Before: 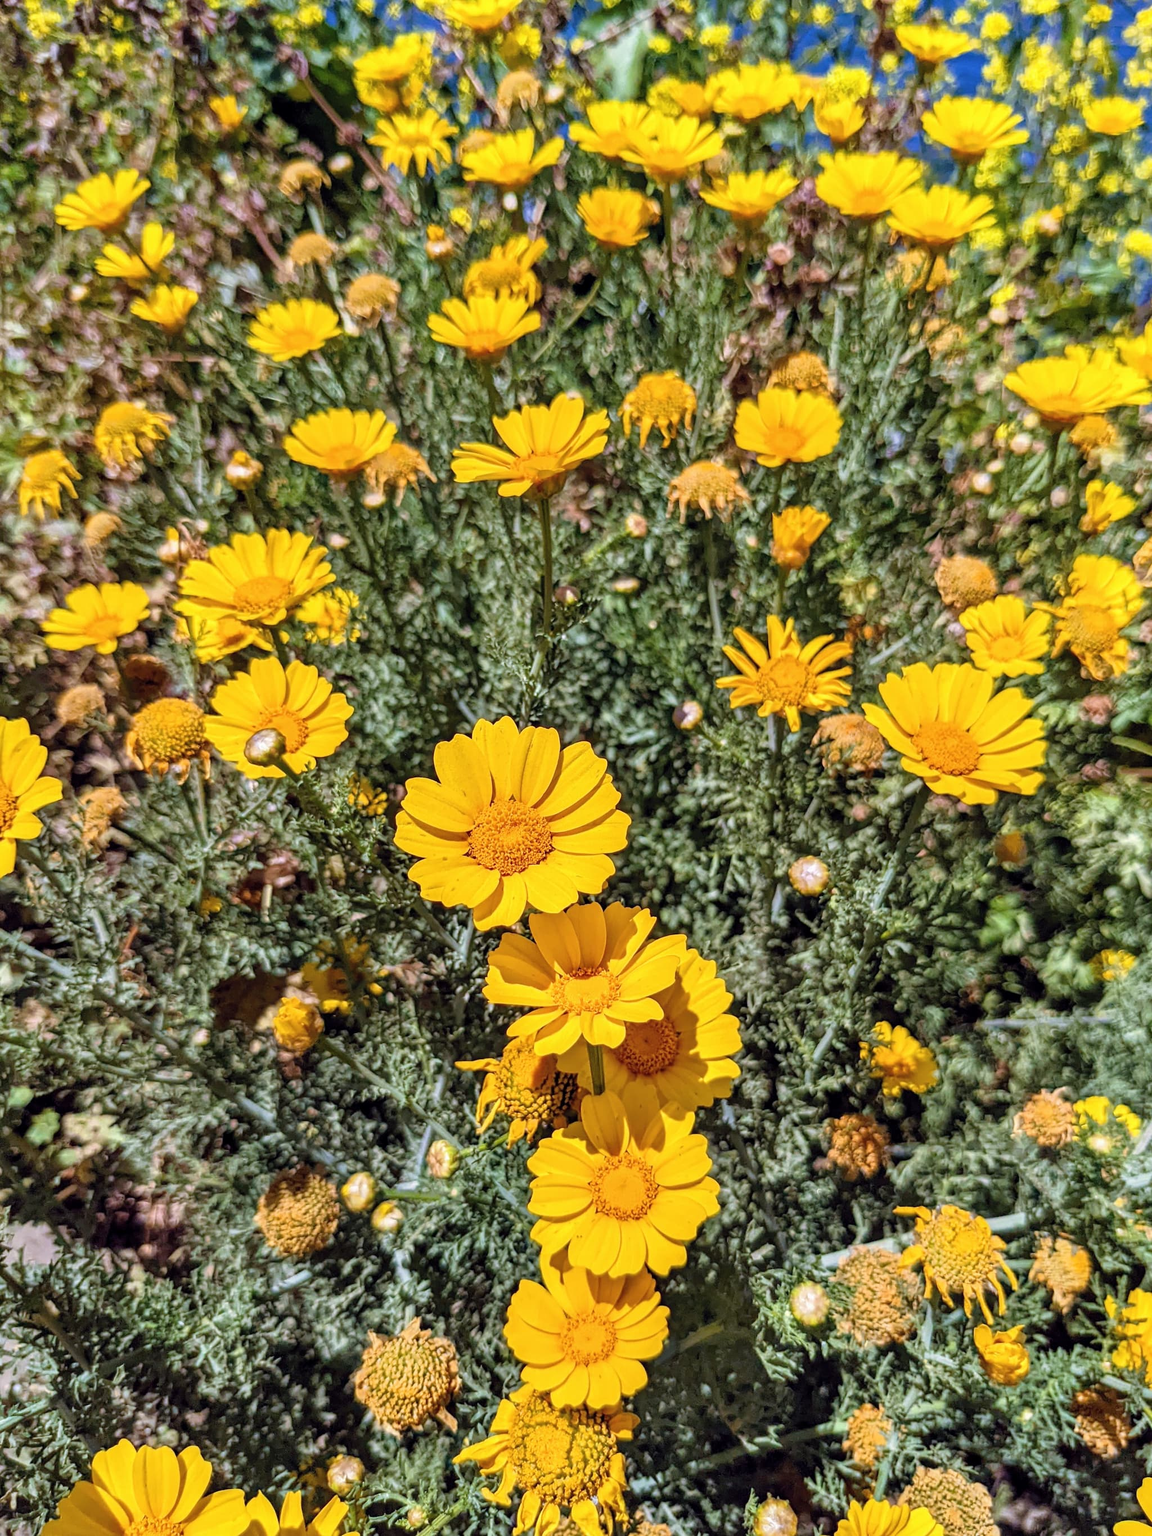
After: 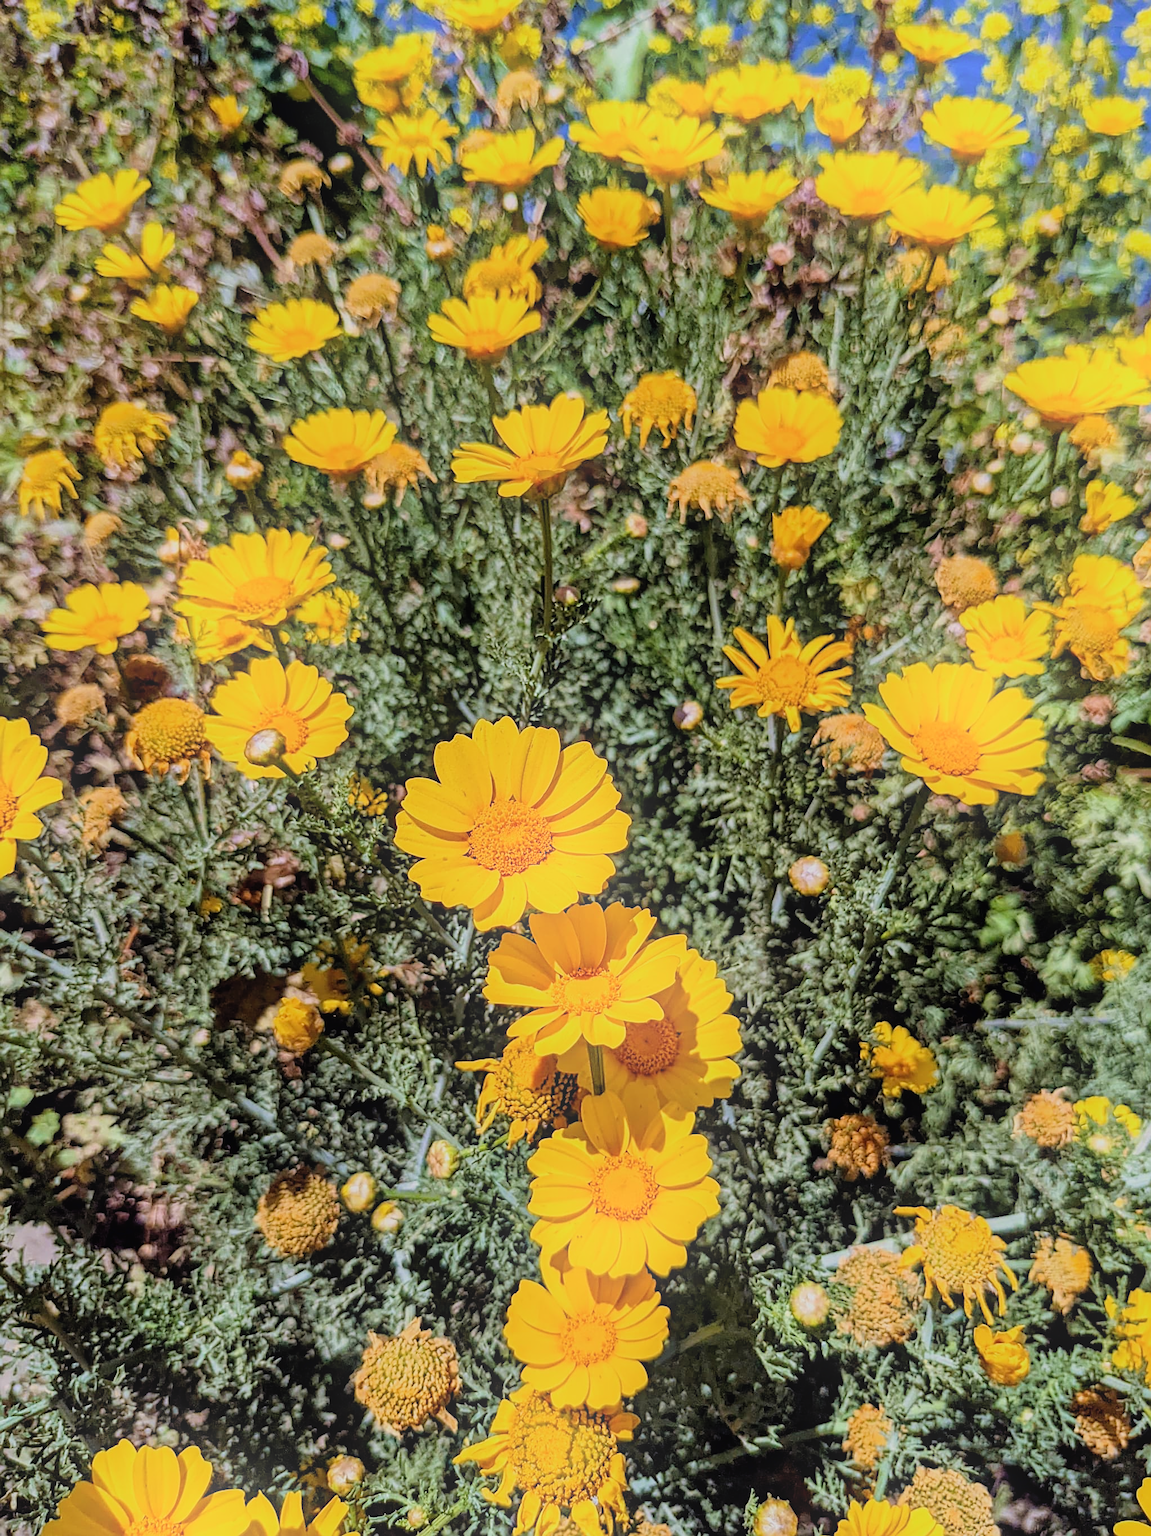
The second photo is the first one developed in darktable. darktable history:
sharpen: on, module defaults
bloom: on, module defaults
filmic rgb: black relative exposure -7.65 EV, white relative exposure 4.56 EV, hardness 3.61, color science v6 (2022)
